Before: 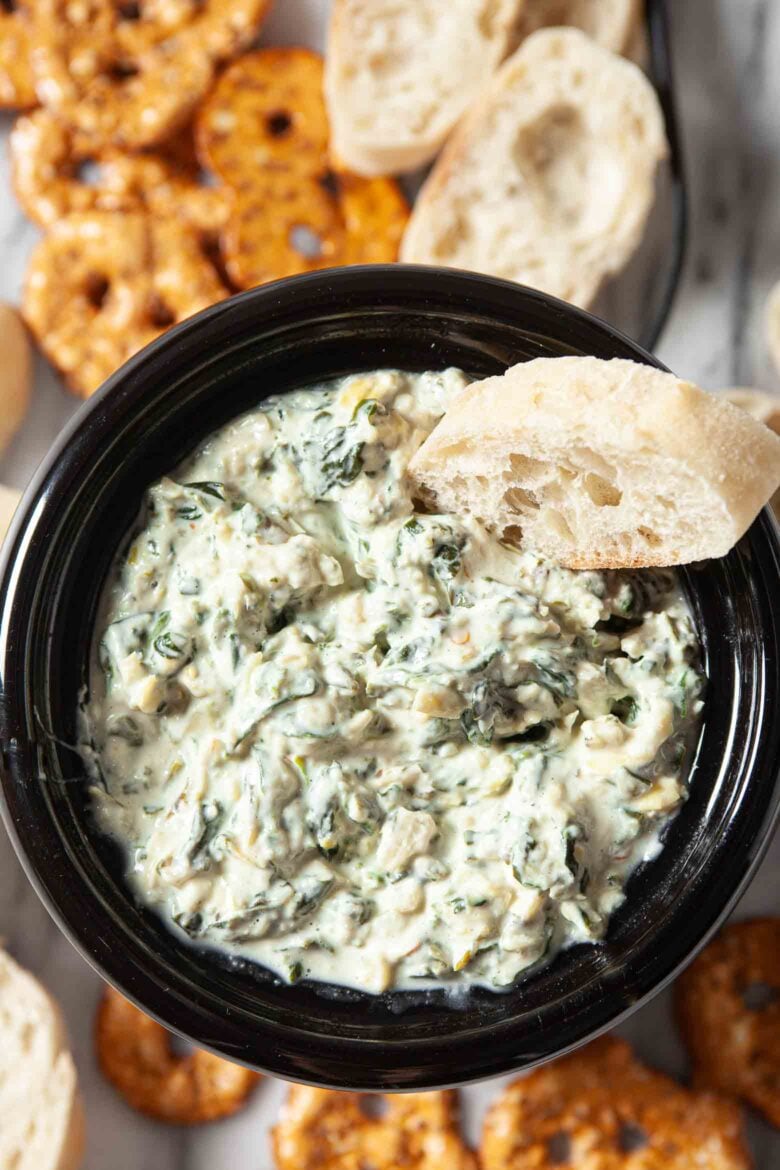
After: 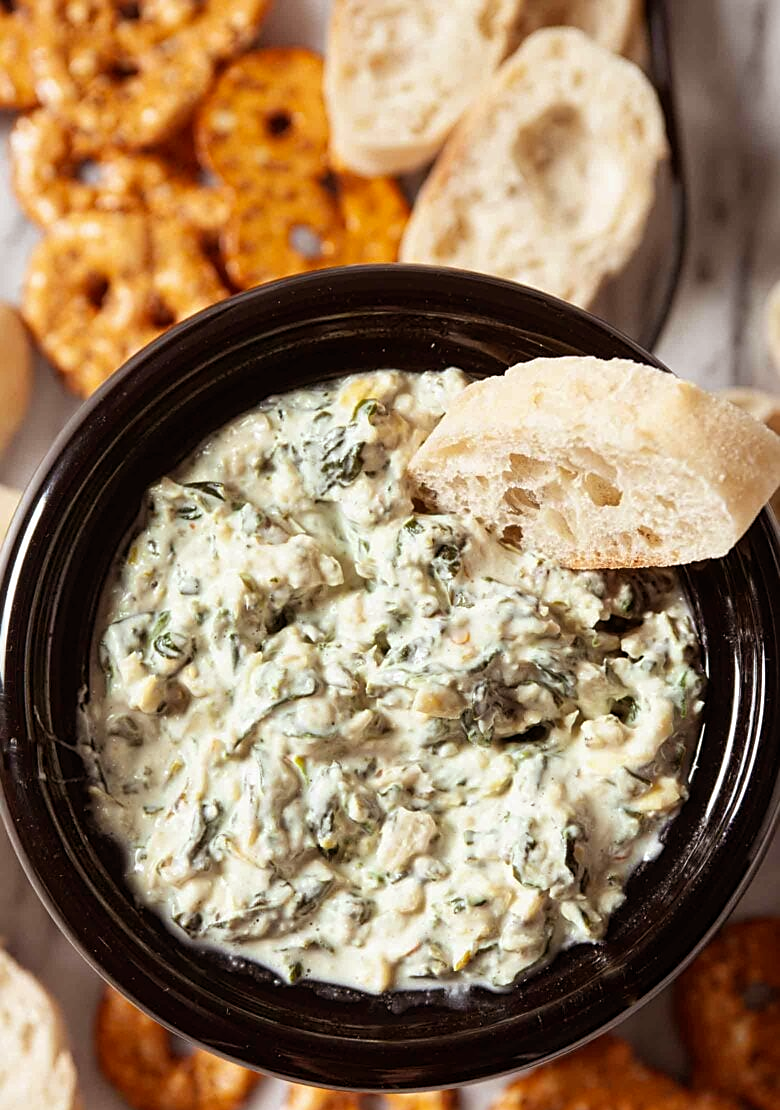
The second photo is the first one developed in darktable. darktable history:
rgb levels: mode RGB, independent channels, levels [[0, 0.5, 1], [0, 0.521, 1], [0, 0.536, 1]]
contrast brightness saturation: saturation -0.05
exposure: exposure -0.04 EV, compensate highlight preservation false
crop and rotate: top 0%, bottom 5.097%
sharpen: on, module defaults
